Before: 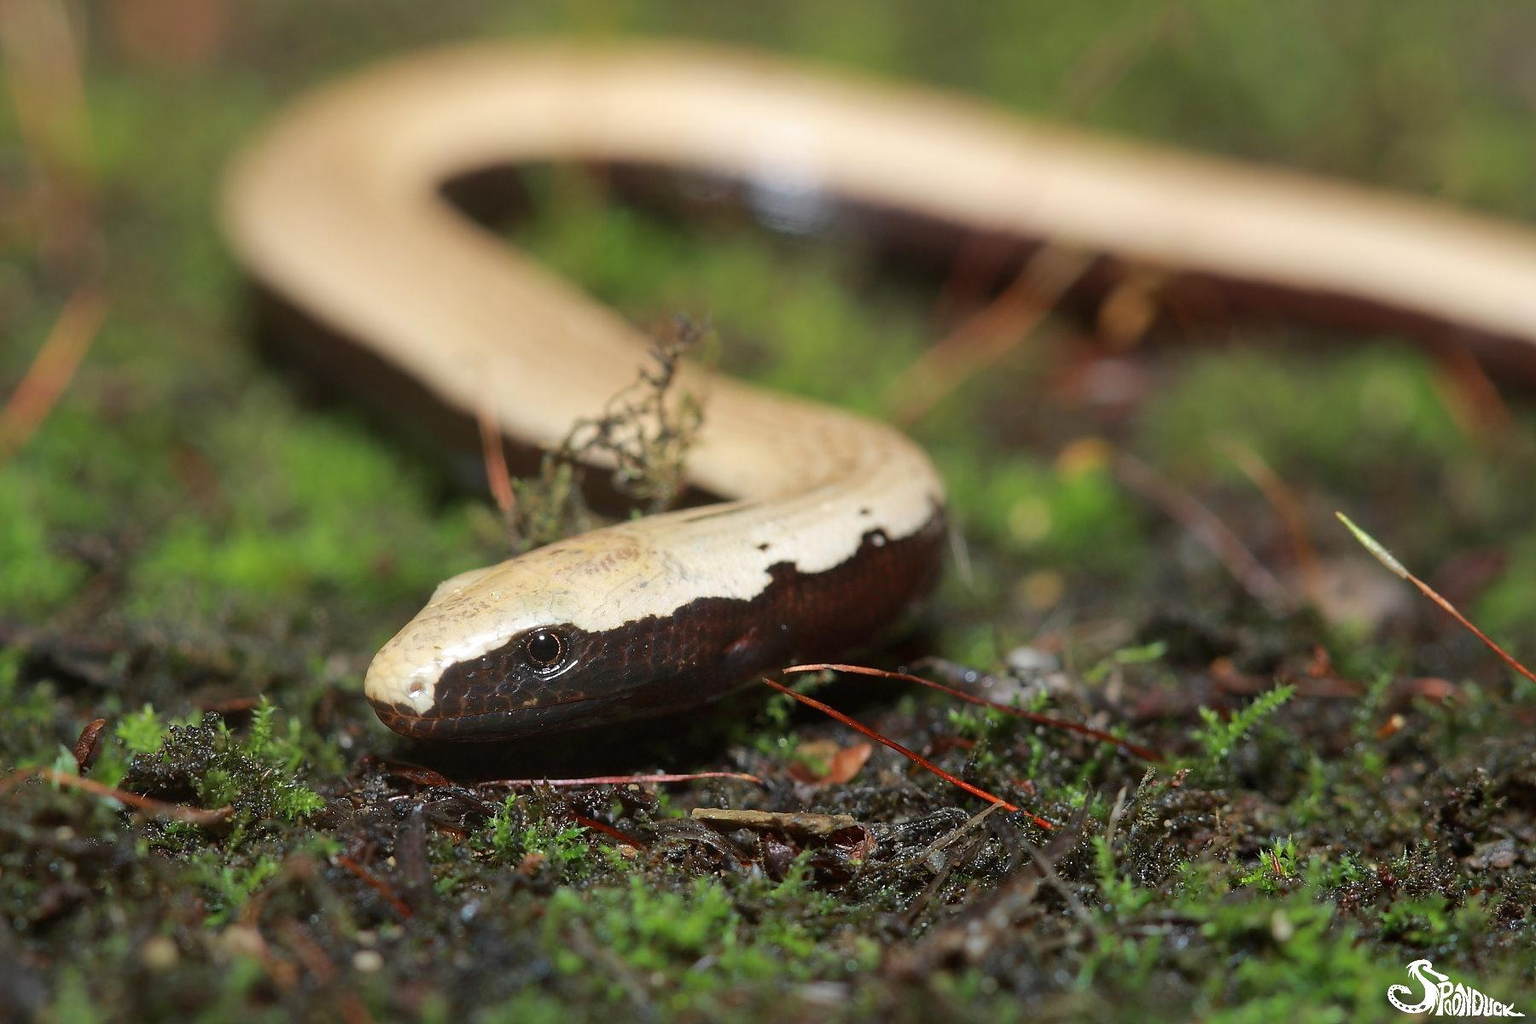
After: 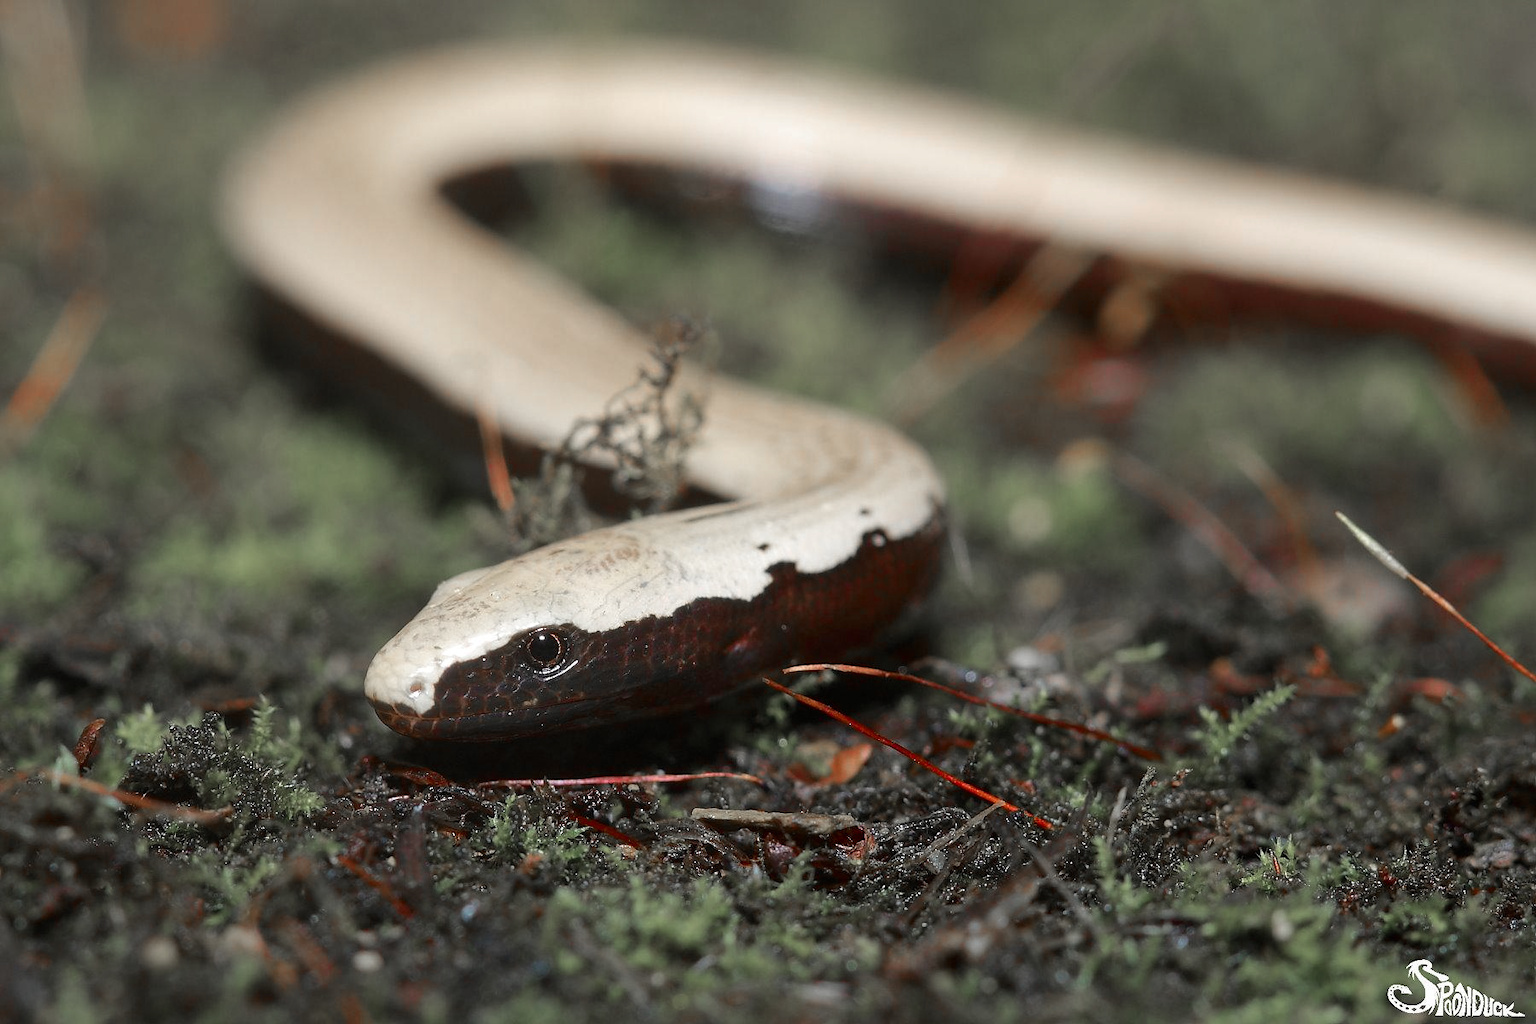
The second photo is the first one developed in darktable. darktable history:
tone equalizer: luminance estimator HSV value / RGB max
color zones: curves: ch1 [(0, 0.708) (0.088, 0.648) (0.245, 0.187) (0.429, 0.326) (0.571, 0.498) (0.714, 0.5) (0.857, 0.5) (1, 0.708)]
contrast brightness saturation: contrast 0.03, brightness -0.033
